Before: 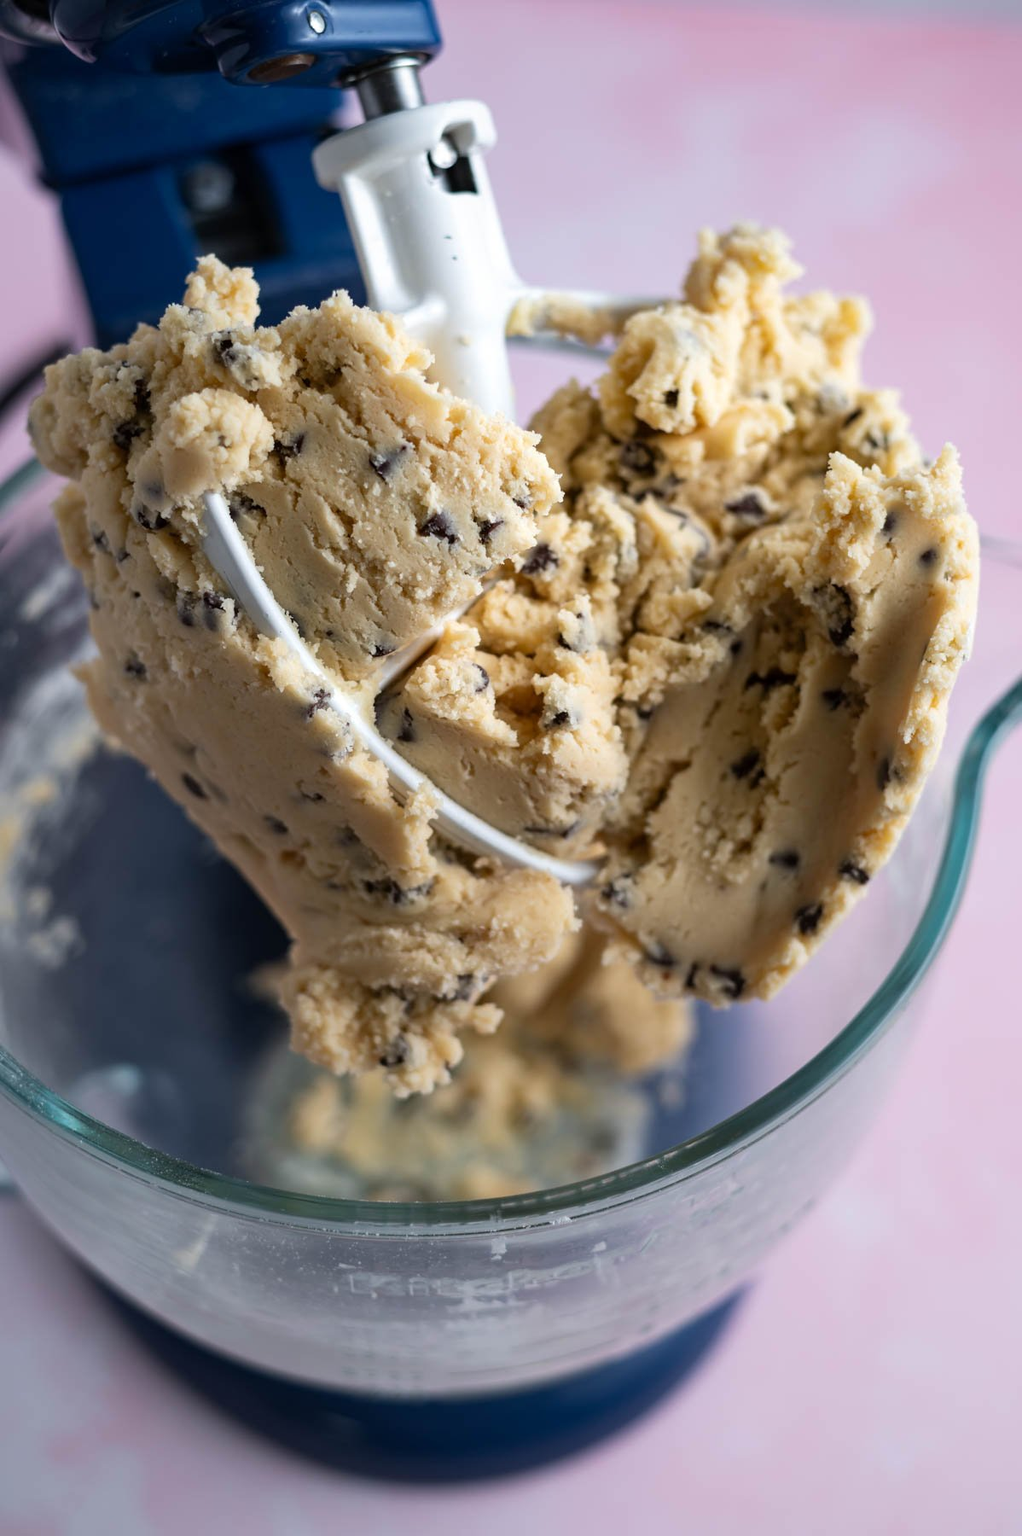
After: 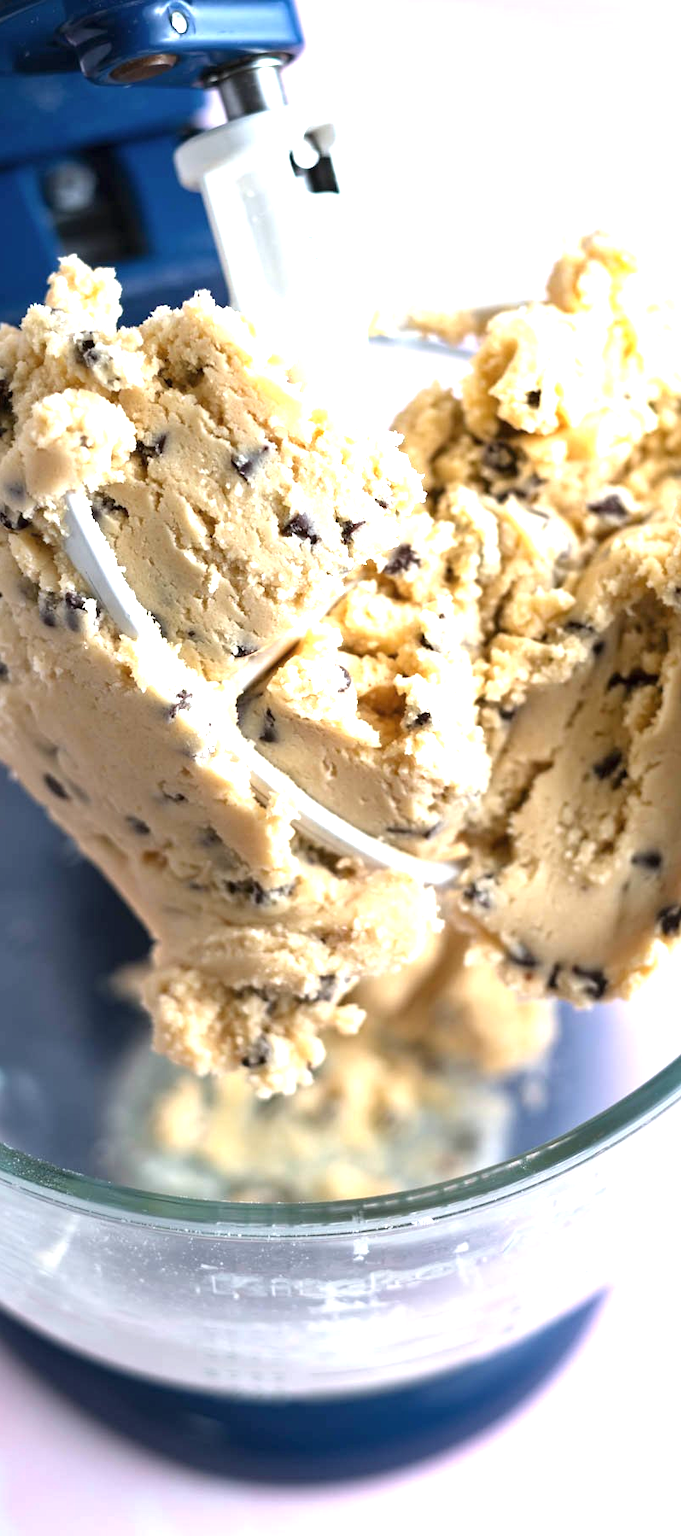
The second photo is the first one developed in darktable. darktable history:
crop and rotate: left 13.537%, right 19.796%
exposure: black level correction 0, exposure 1.45 EV, compensate exposure bias true, compensate highlight preservation false
contrast brightness saturation: saturation -0.05
